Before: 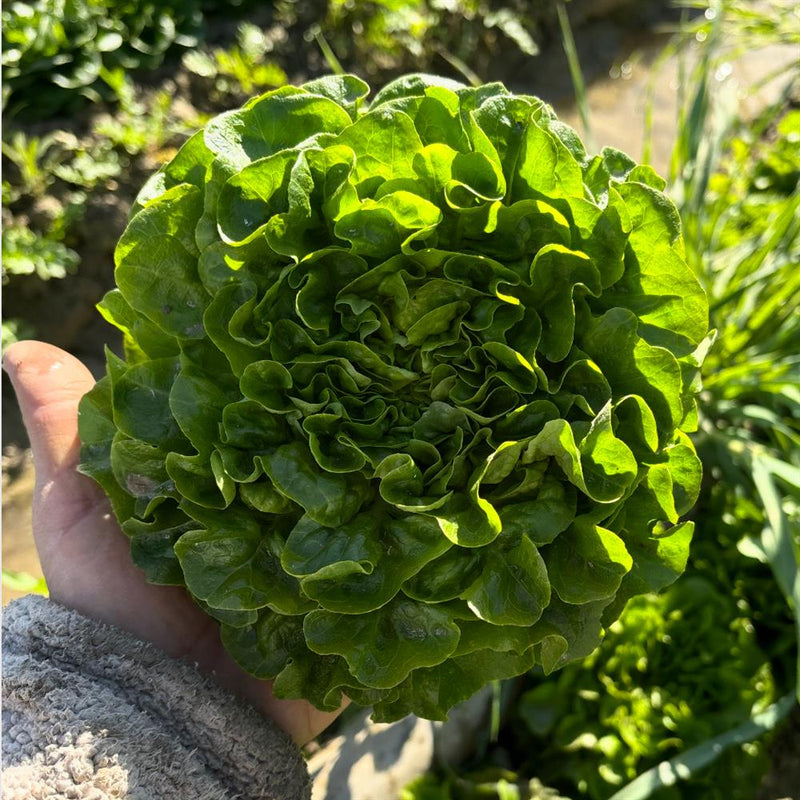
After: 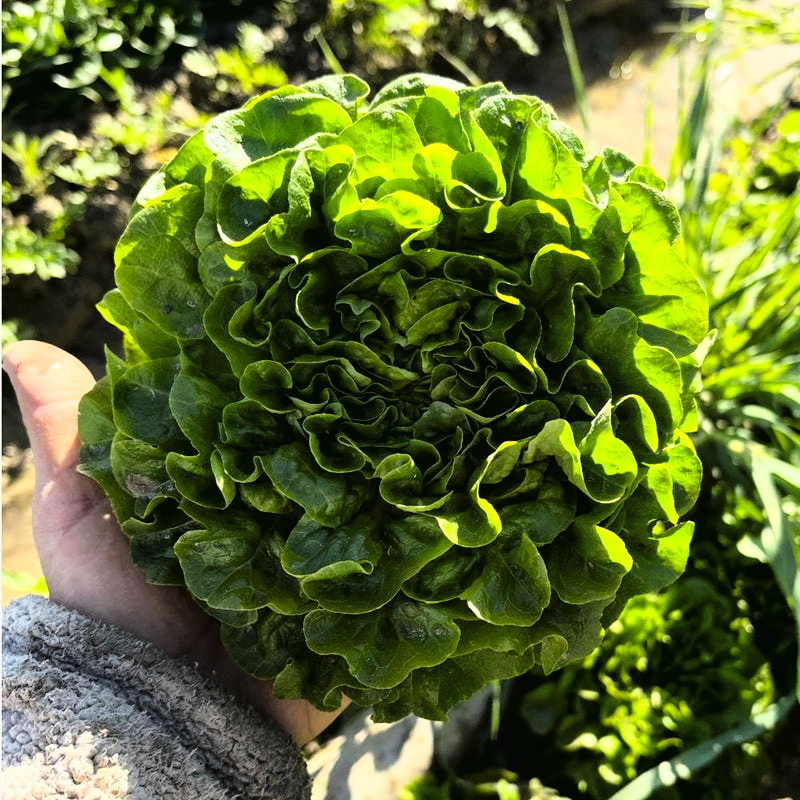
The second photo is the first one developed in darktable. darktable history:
tone curve: curves: ch0 [(0, 0.016) (0.11, 0.039) (0.259, 0.235) (0.383, 0.437) (0.499, 0.597) (0.733, 0.867) (0.843, 0.948) (1, 1)], color space Lab, linked channels, preserve colors none
